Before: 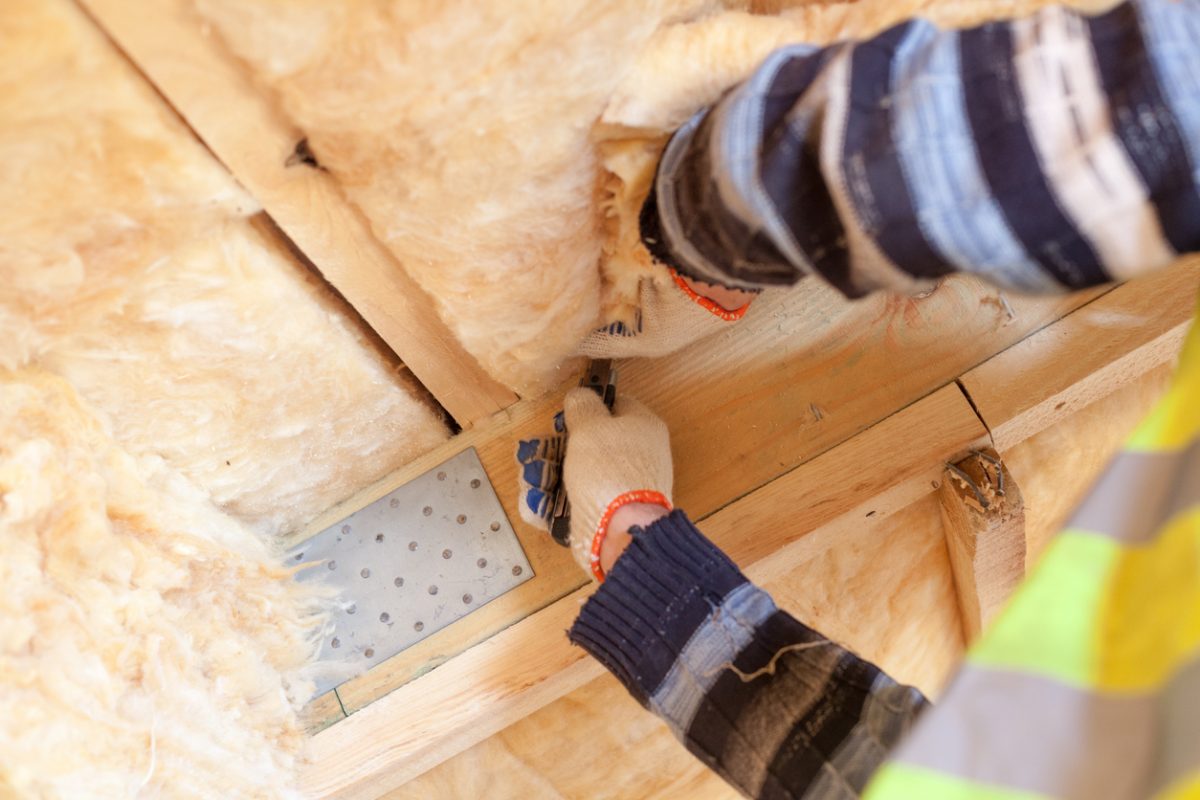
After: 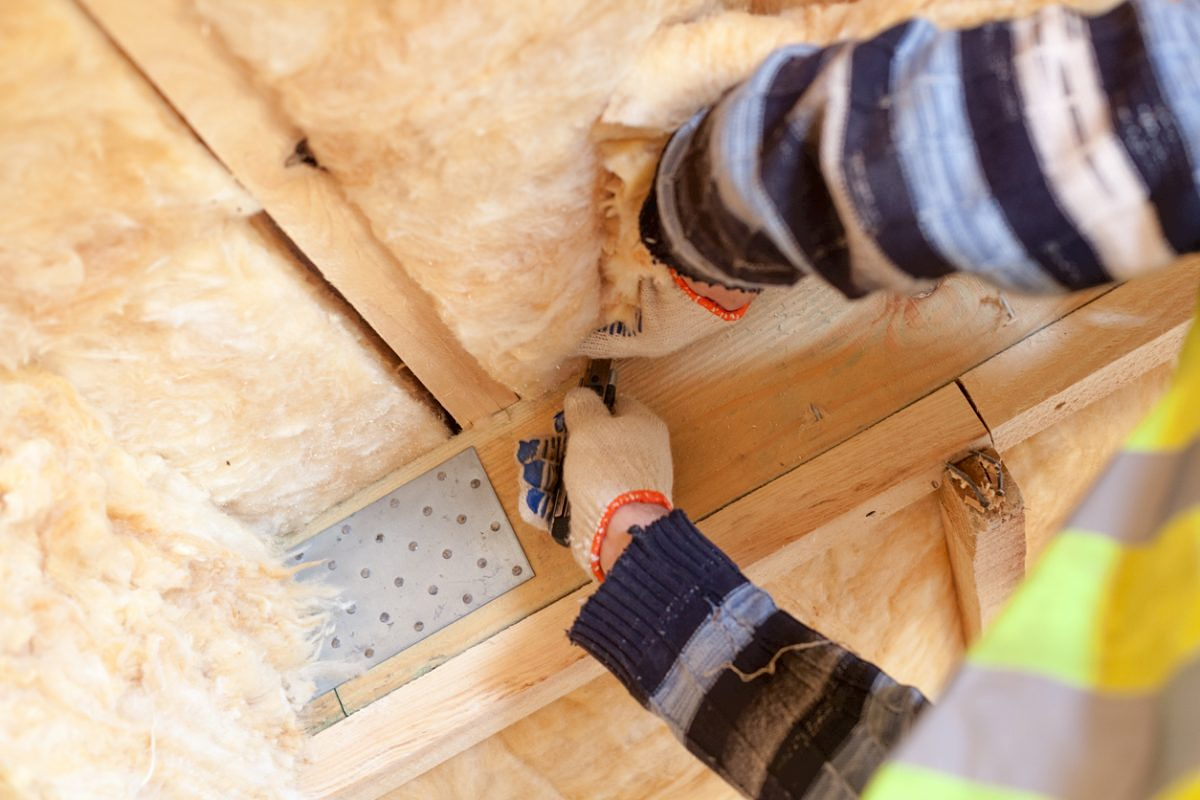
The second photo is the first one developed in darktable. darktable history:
sharpen: amount 0.206
tone curve: curves: ch0 [(0, 0) (0.003, 0.026) (0.011, 0.024) (0.025, 0.022) (0.044, 0.031) (0.069, 0.067) (0.1, 0.094) (0.136, 0.102) (0.177, 0.14) (0.224, 0.189) (0.277, 0.238) (0.335, 0.325) (0.399, 0.379) (0.468, 0.453) (0.543, 0.528) (0.623, 0.609) (0.709, 0.695) (0.801, 0.793) (0.898, 0.898) (1, 1)], color space Lab, independent channels, preserve colors none
